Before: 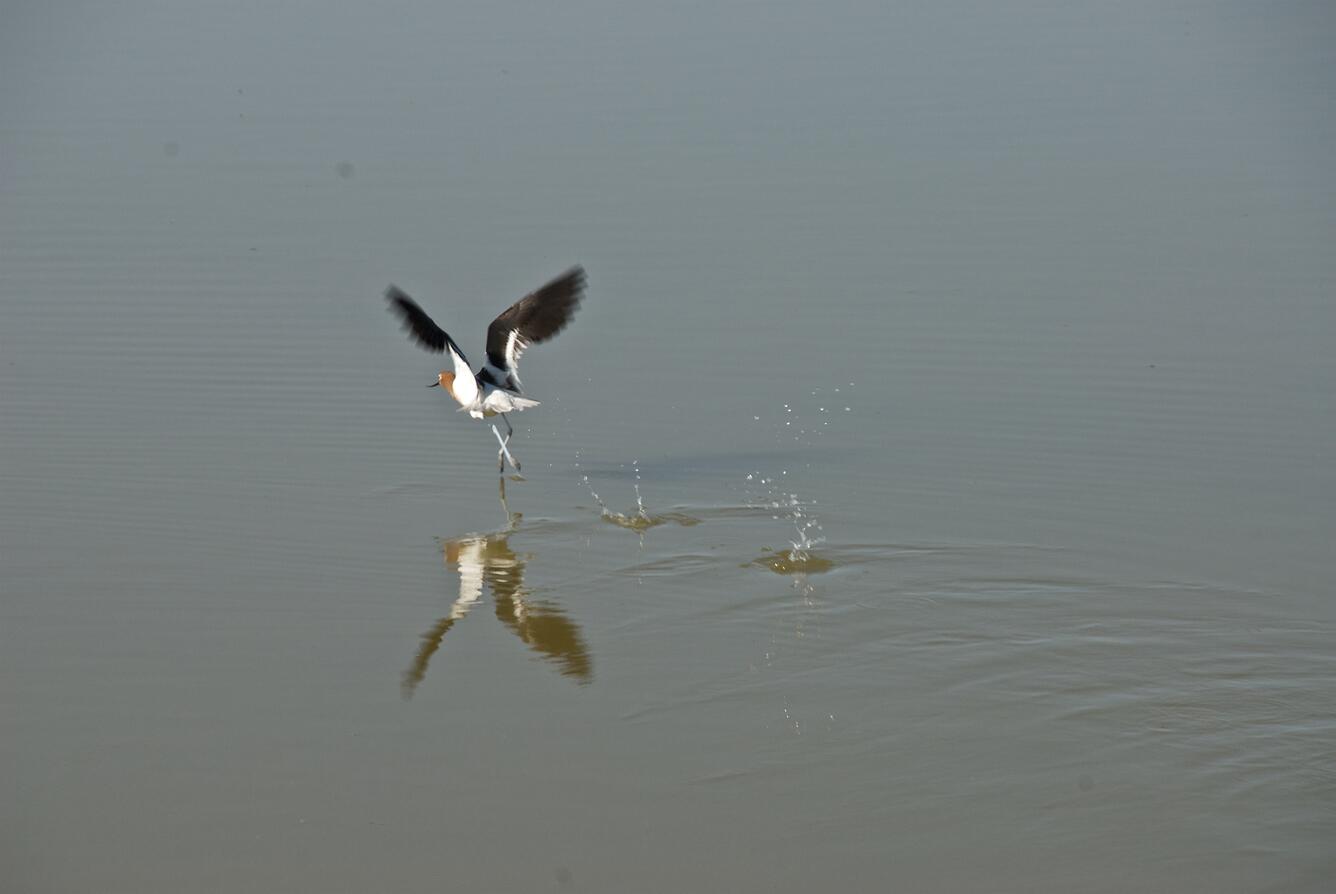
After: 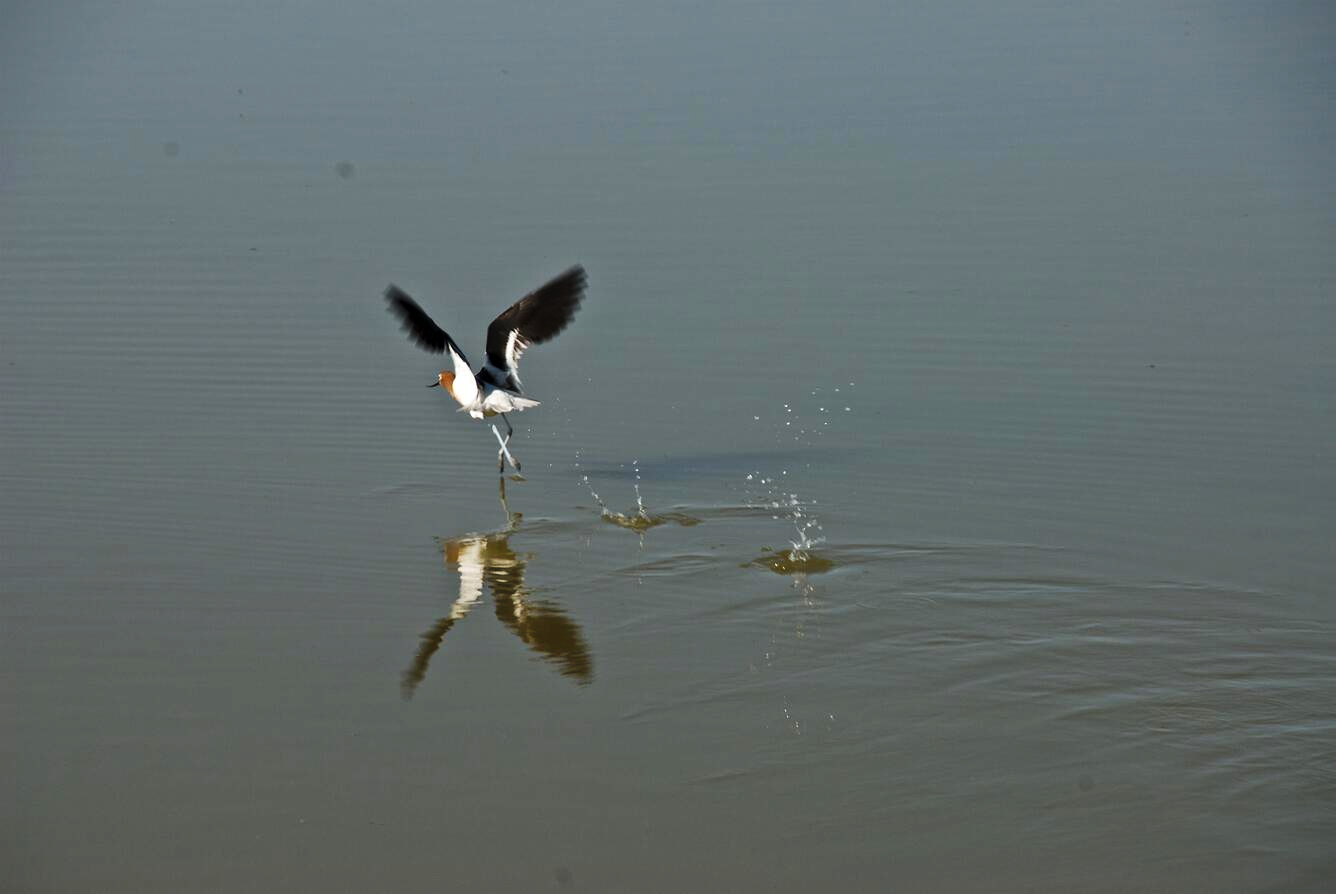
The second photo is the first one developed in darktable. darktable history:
tone curve: curves: ch0 [(0, 0) (0.003, 0) (0.011, 0) (0.025, 0) (0.044, 0.006) (0.069, 0.024) (0.1, 0.038) (0.136, 0.052) (0.177, 0.08) (0.224, 0.112) (0.277, 0.145) (0.335, 0.206) (0.399, 0.284) (0.468, 0.372) (0.543, 0.477) (0.623, 0.593) (0.709, 0.717) (0.801, 0.815) (0.898, 0.92) (1, 1)], preserve colors none
